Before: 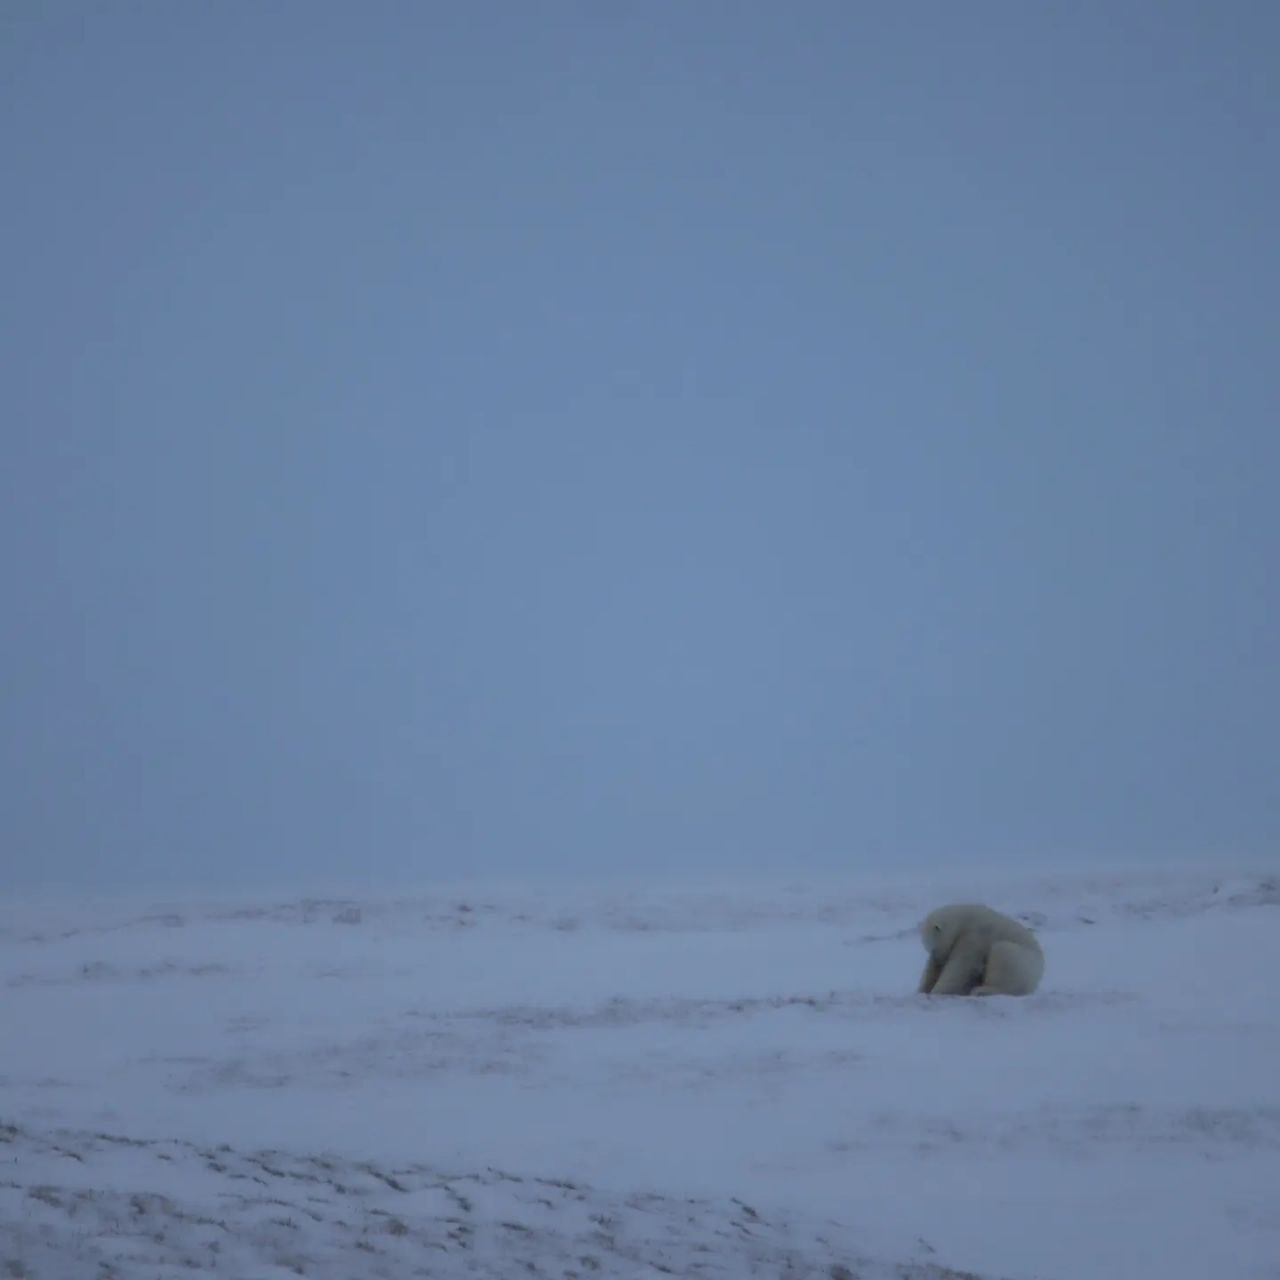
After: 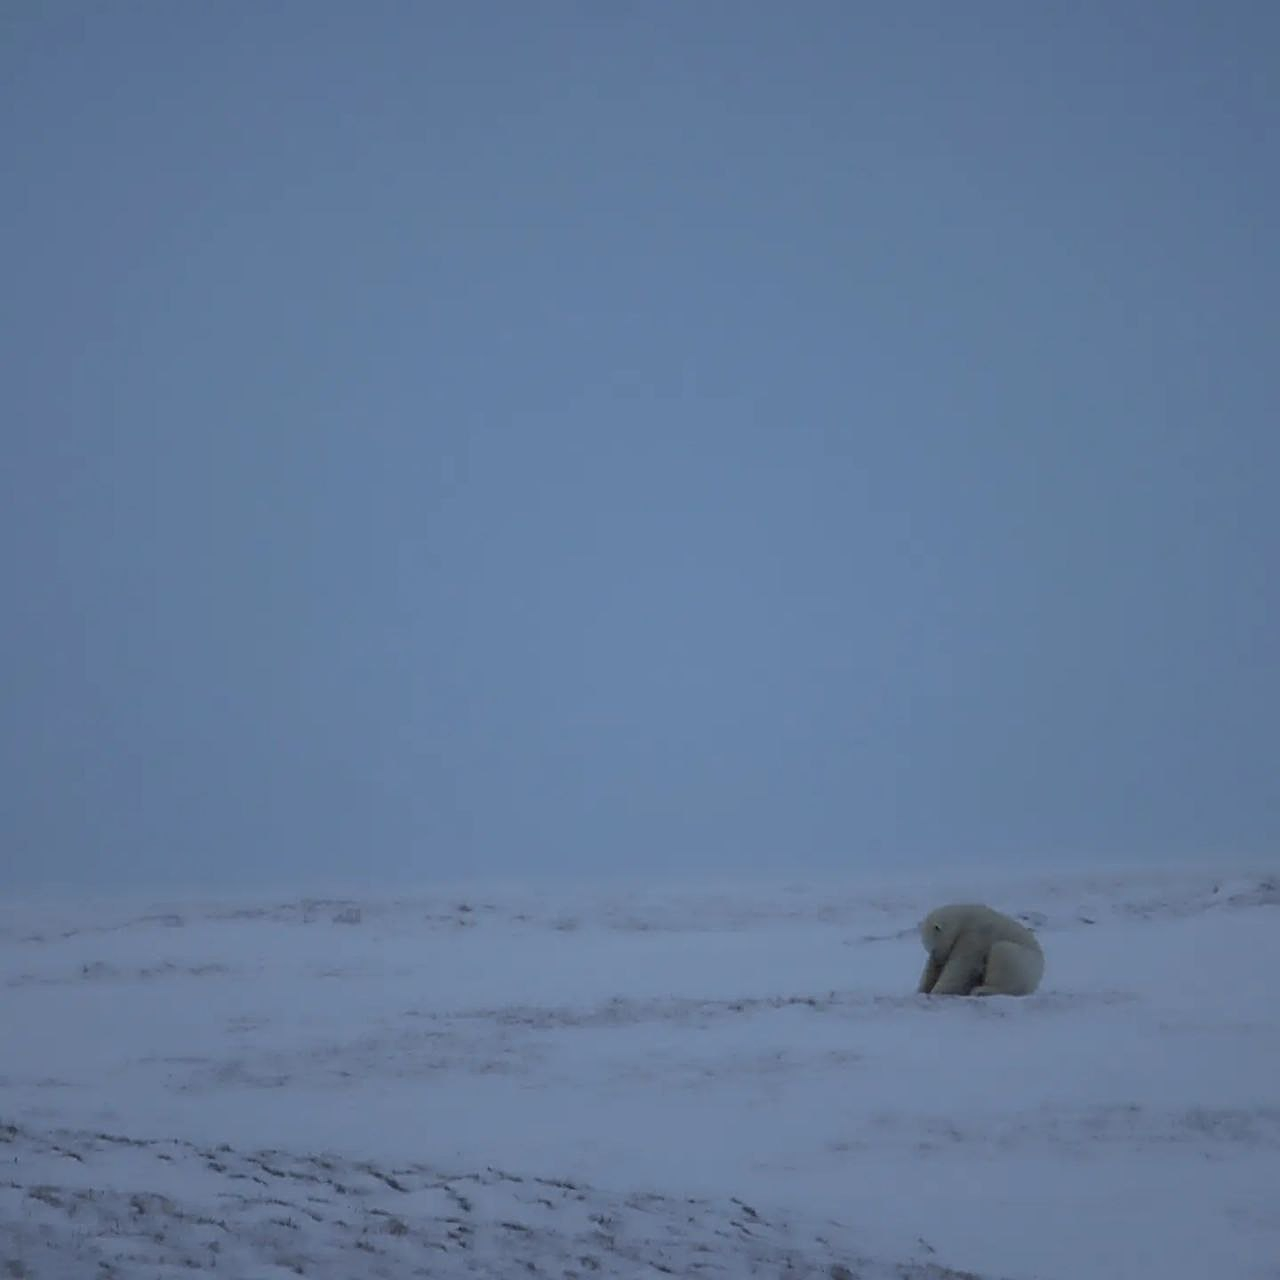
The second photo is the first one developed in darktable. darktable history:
sharpen: radius 2.601, amount 0.679
contrast brightness saturation: contrast 0.031, brightness -0.044
